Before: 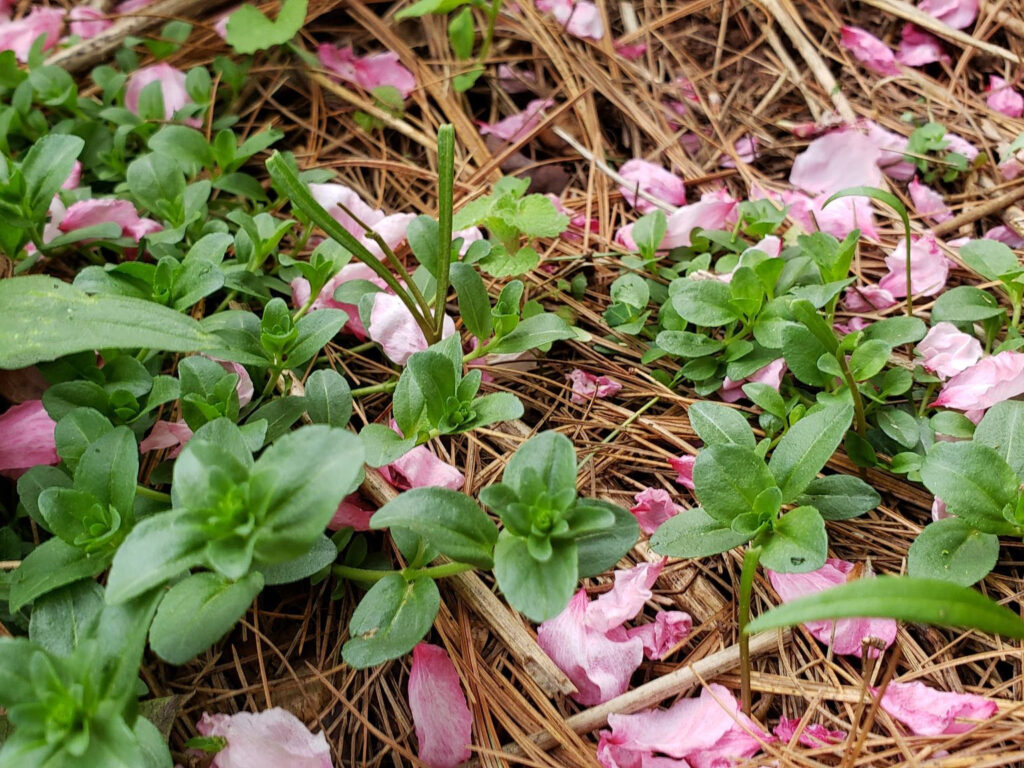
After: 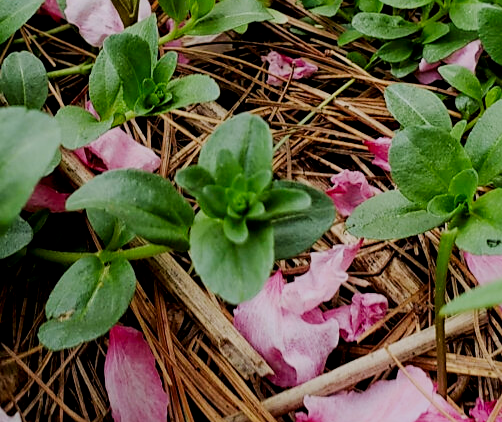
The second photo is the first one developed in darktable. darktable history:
crop: left 29.722%, top 41.534%, right 21.181%, bottom 3.478%
sharpen: radius 1.573, amount 0.357, threshold 1.661
contrast brightness saturation: contrast 0.067, brightness -0.152, saturation 0.109
filmic rgb: black relative exposure -4.1 EV, white relative exposure 5.11 EV, hardness 2.14, contrast 1.18
